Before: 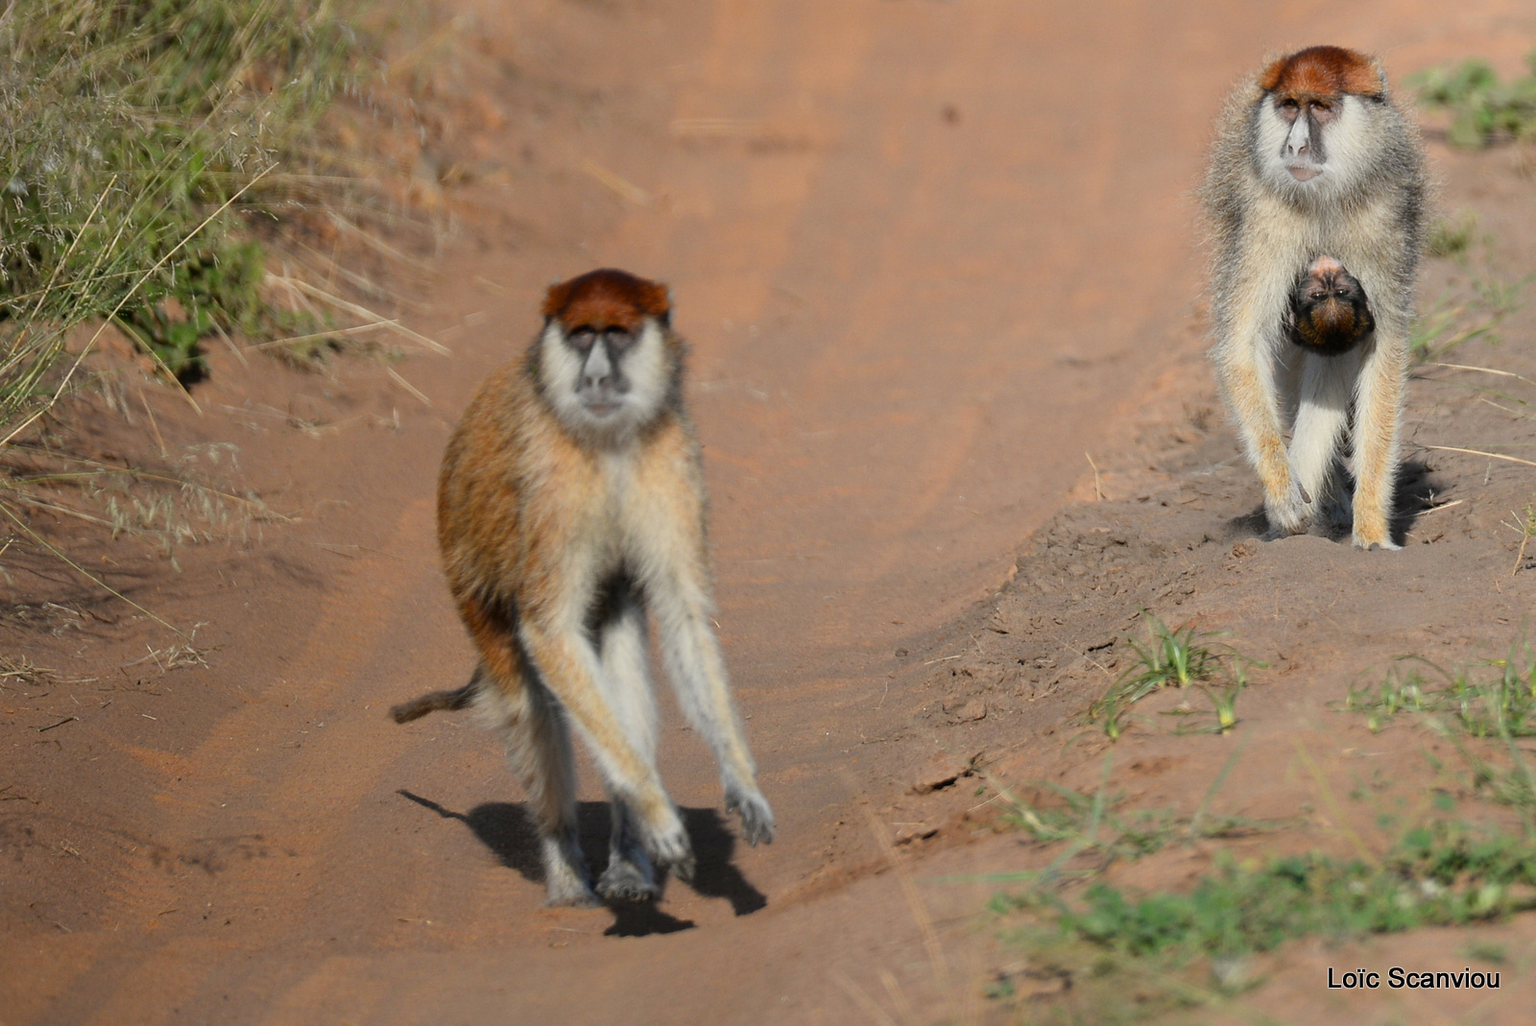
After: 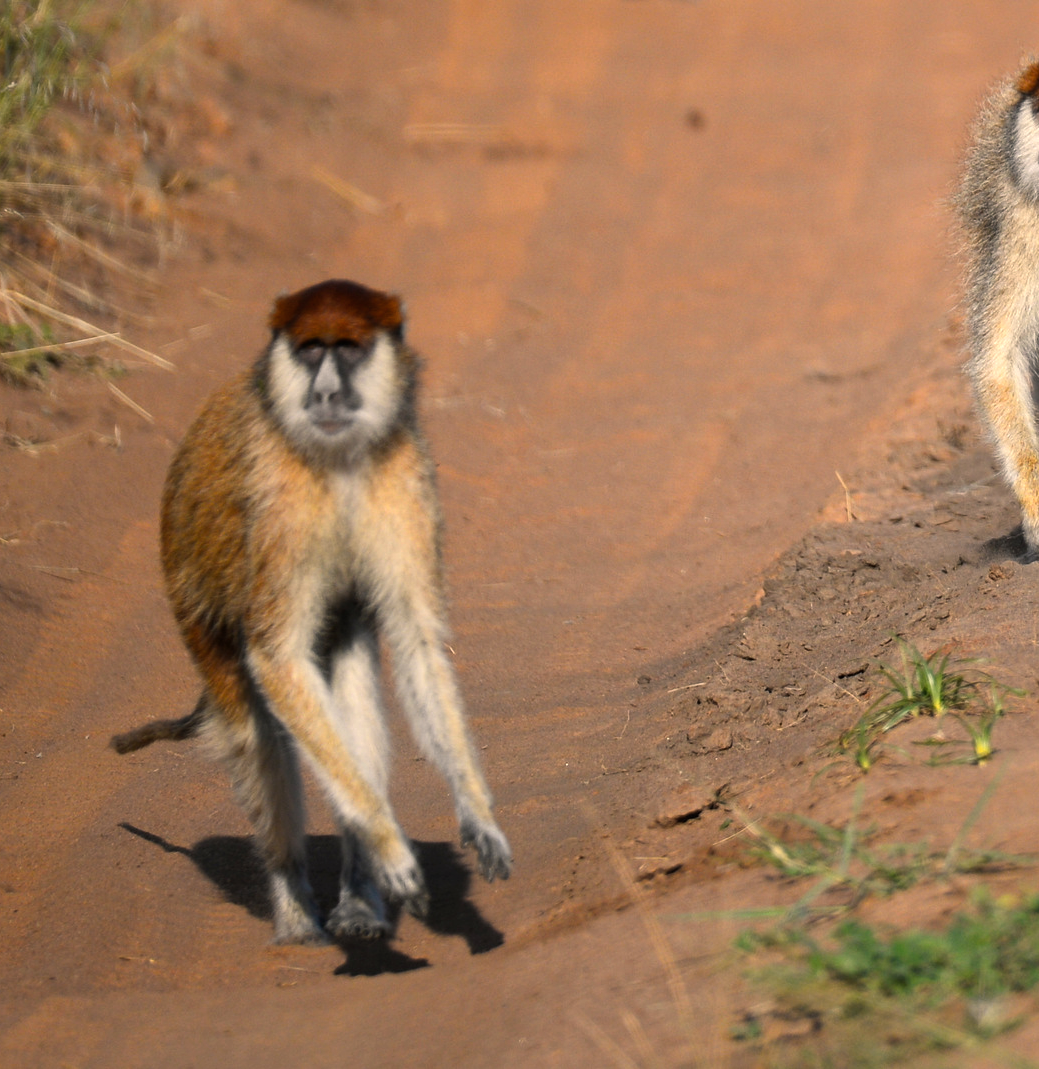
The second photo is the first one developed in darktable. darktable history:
color balance rgb: highlights gain › chroma 3.101%, highlights gain › hue 54.68°, linear chroma grading › global chroma 8.808%, perceptual saturation grading › global saturation 0.747%, perceptual saturation grading › mid-tones 11.311%, perceptual brilliance grading › global brilliance 14.425%, perceptual brilliance grading › shadows -35.268%, contrast 5.583%
shadows and highlights: shadows 25.66, white point adjustment -2.98, highlights -29.8
crop and rotate: left 18.49%, right 16.514%
